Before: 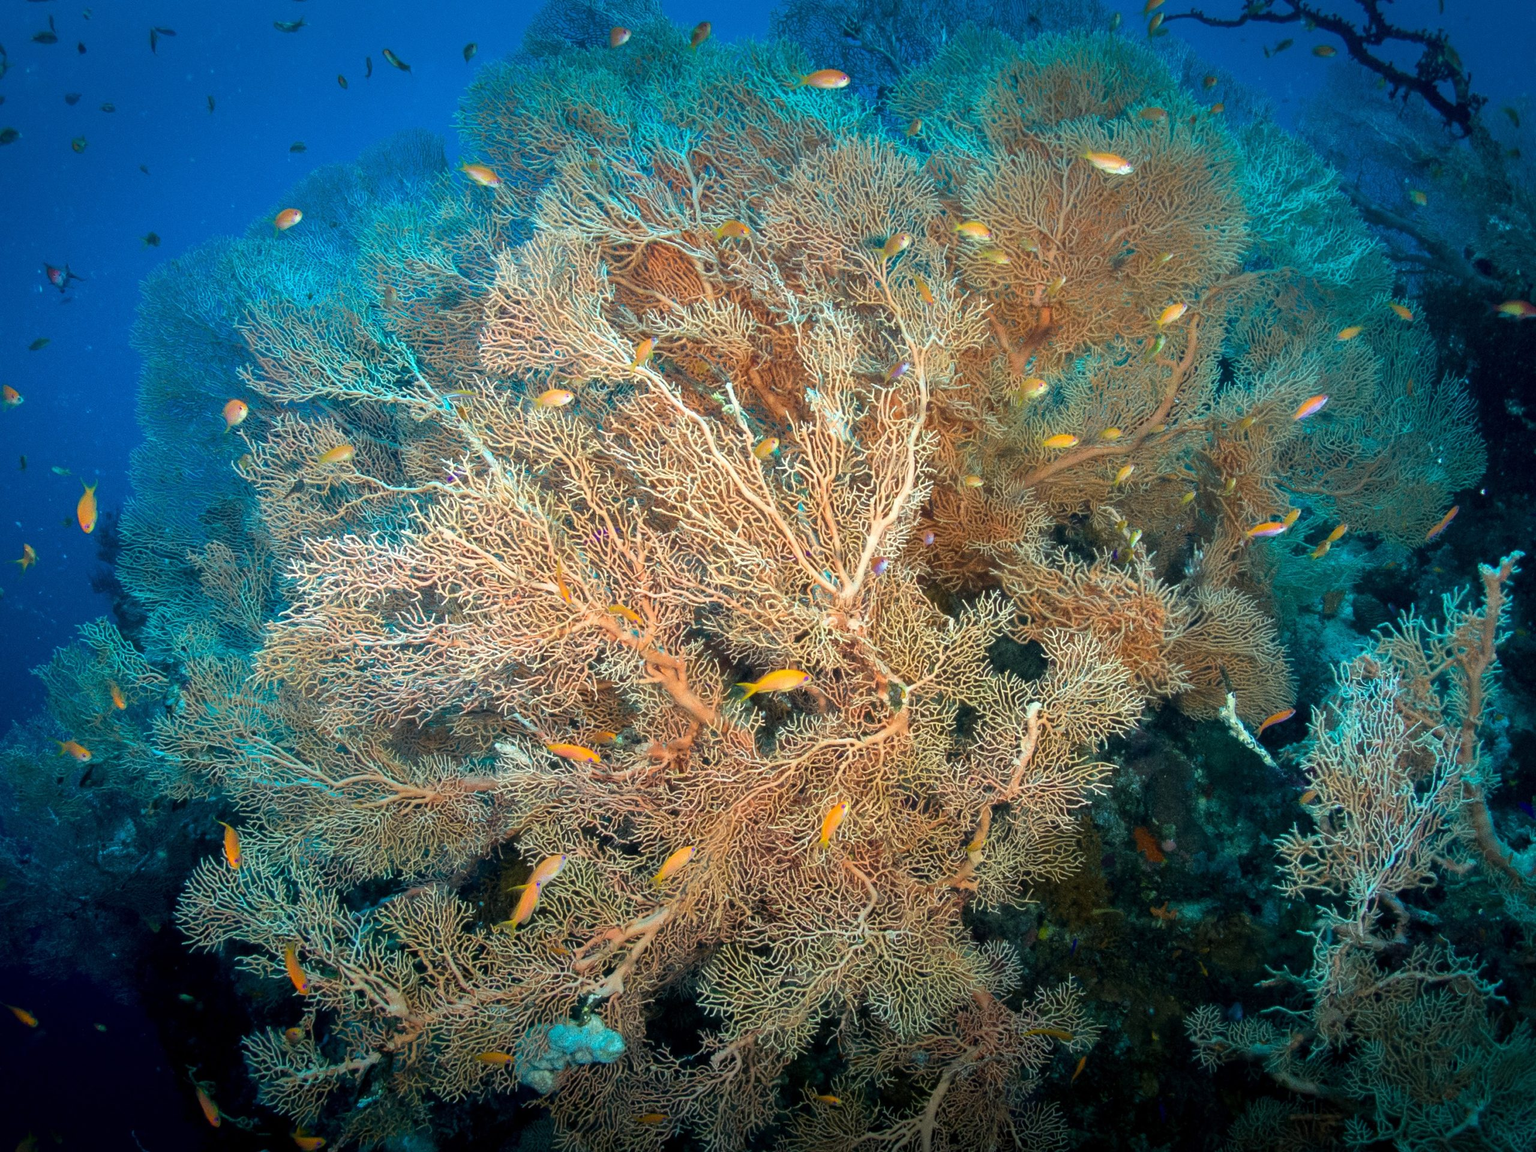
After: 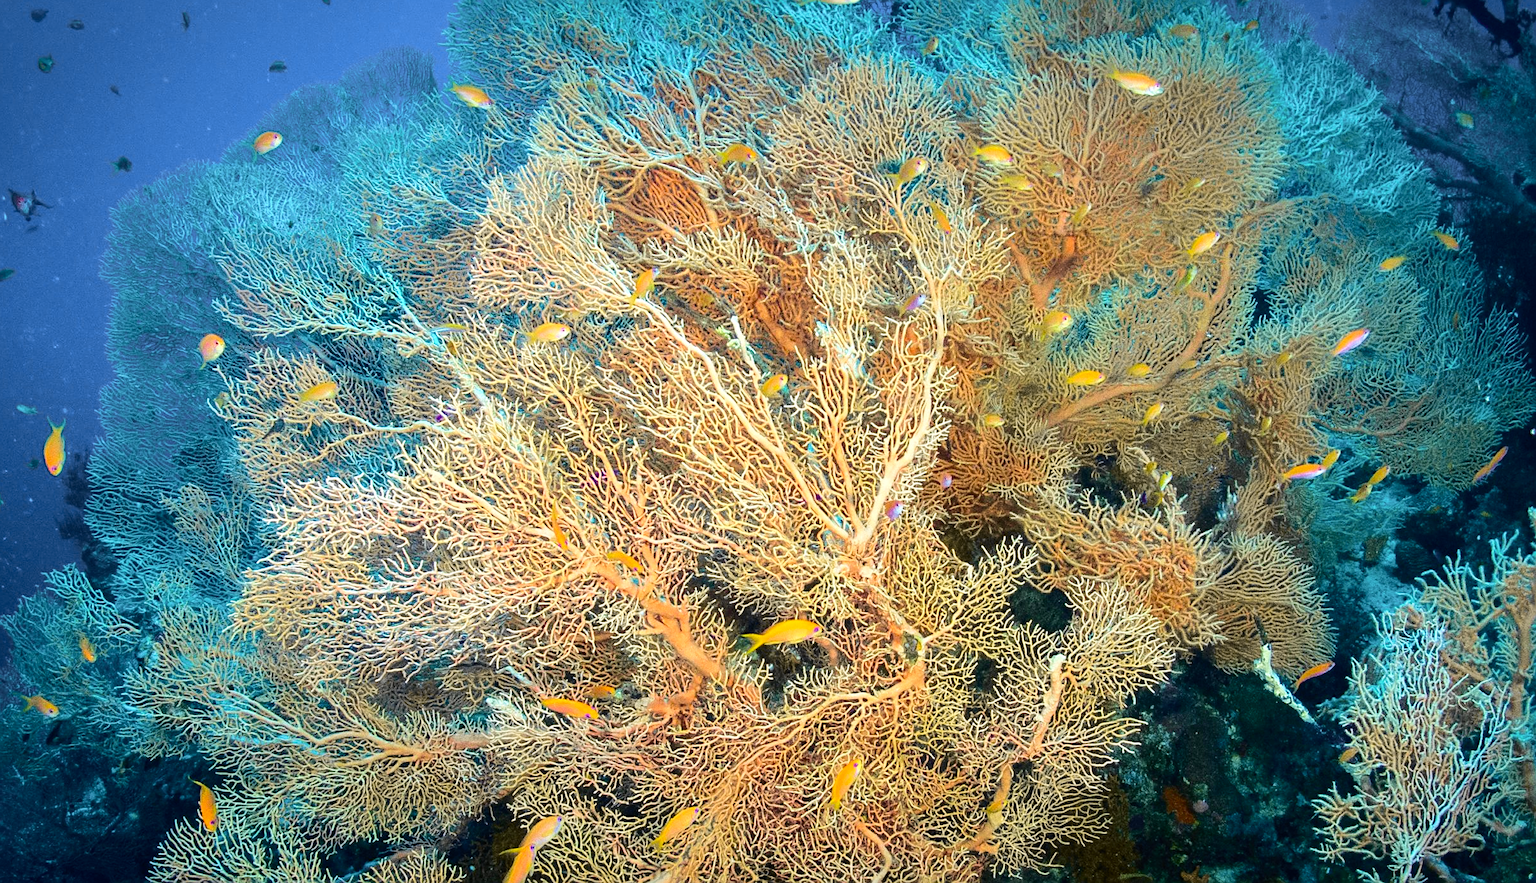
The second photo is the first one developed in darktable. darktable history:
sharpen: on, module defaults
crop: left 2.363%, top 7.37%, right 3.231%, bottom 20.192%
velvia: on, module defaults
tone curve: curves: ch0 [(0, 0.01) (0.097, 0.07) (0.204, 0.173) (0.447, 0.517) (0.539, 0.624) (0.733, 0.791) (0.879, 0.898) (1, 0.98)]; ch1 [(0, 0) (0.393, 0.415) (0.447, 0.448) (0.485, 0.494) (0.523, 0.509) (0.545, 0.544) (0.574, 0.578) (0.648, 0.674) (1, 1)]; ch2 [(0, 0) (0.369, 0.388) (0.449, 0.431) (0.499, 0.5) (0.521, 0.517) (0.53, 0.54) (0.564, 0.569) (0.674, 0.735) (1, 1)], color space Lab, independent channels, preserve colors none
exposure: exposure 0.202 EV, compensate highlight preservation false
